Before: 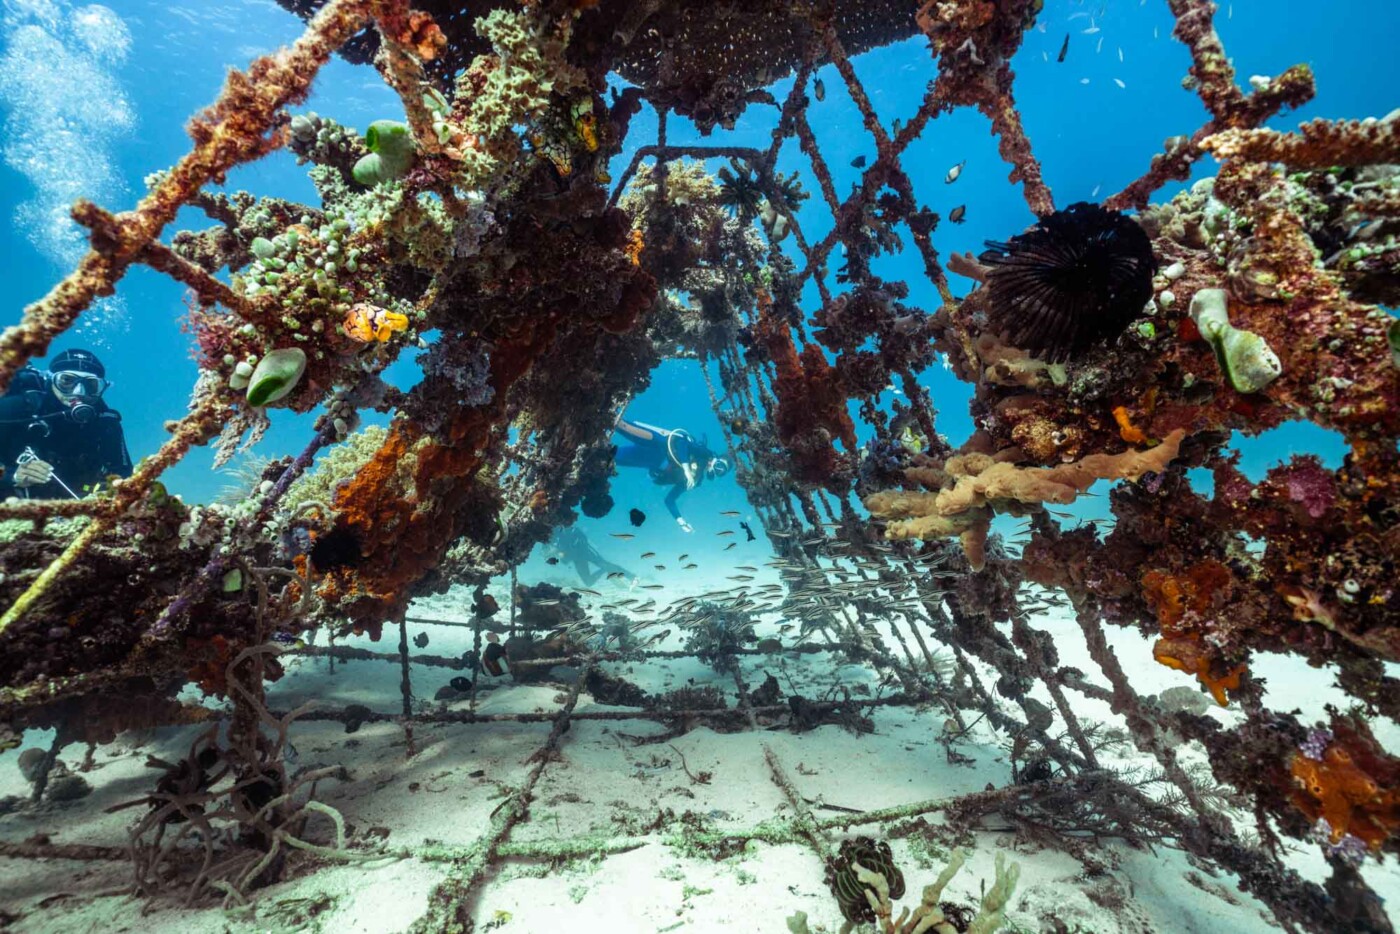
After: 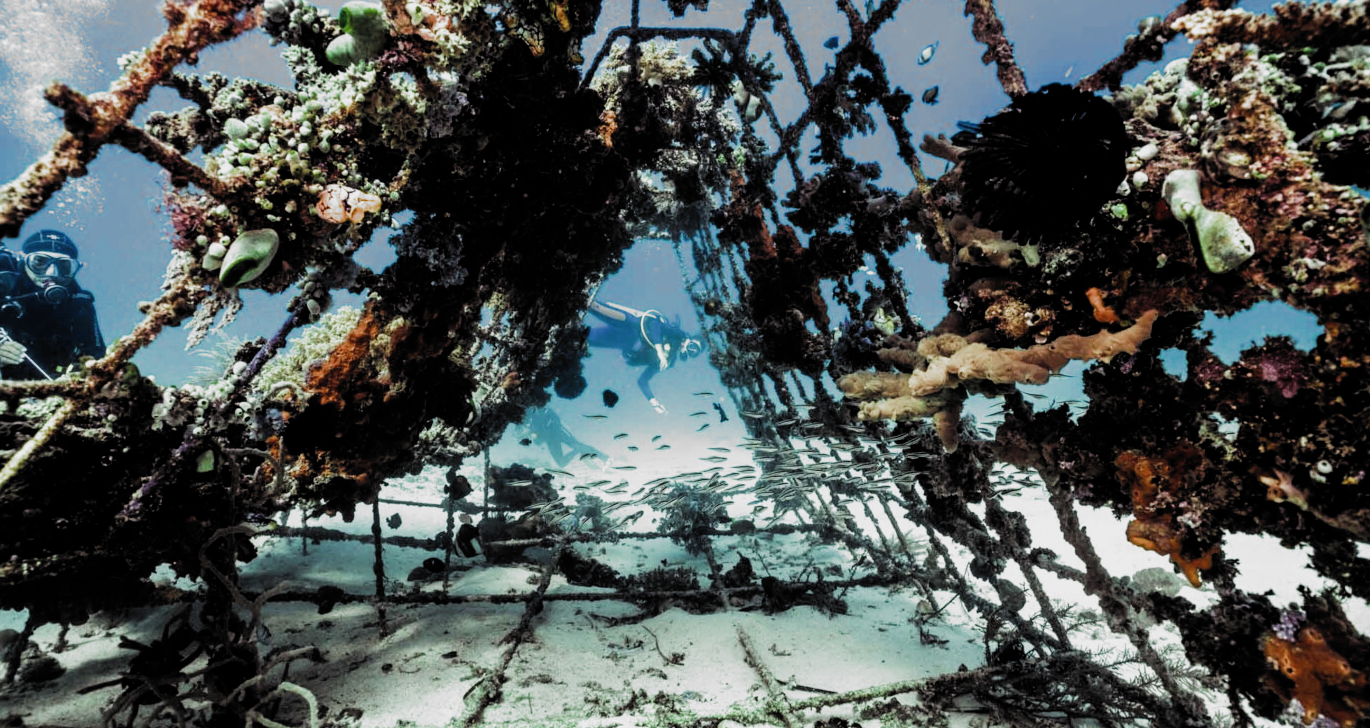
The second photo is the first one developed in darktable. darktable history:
crop and rotate: left 1.955%, top 12.832%, right 0.169%, bottom 9.13%
filmic rgb: black relative exposure -5.14 EV, white relative exposure 3.5 EV, hardness 3.16, contrast 1.412, highlights saturation mix -30.19%, add noise in highlights 0, color science v3 (2019), use custom middle-gray values true, contrast in highlights soft
